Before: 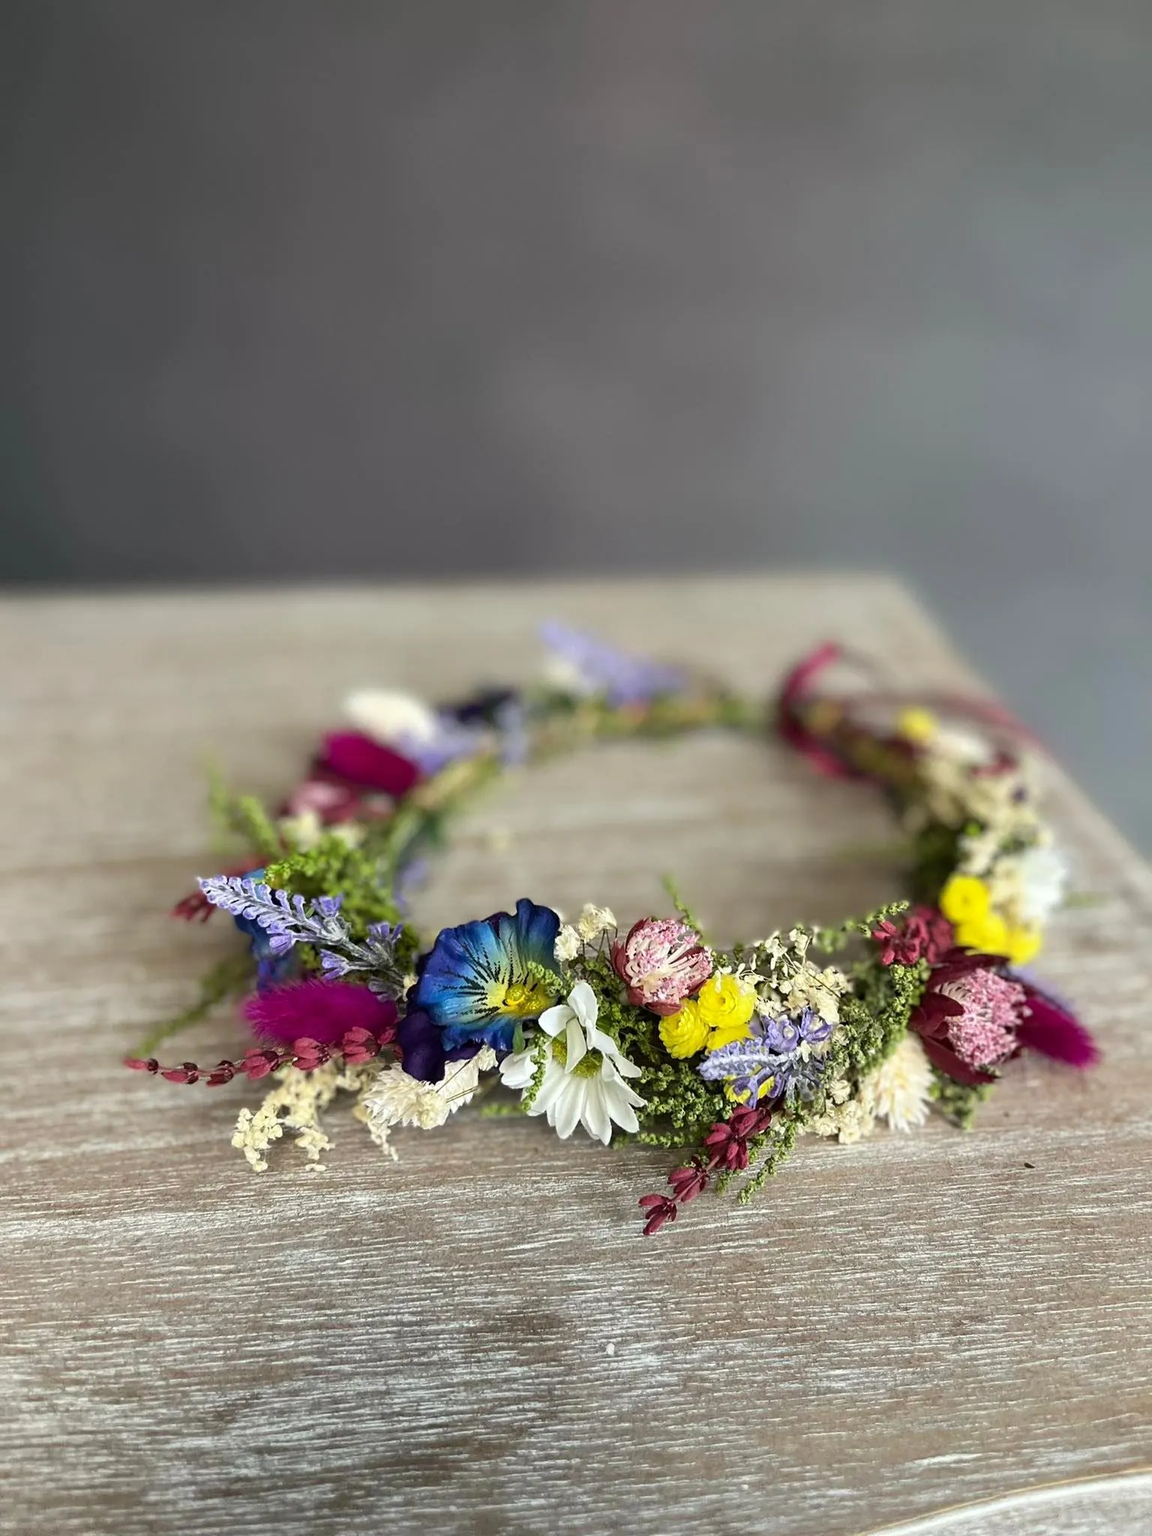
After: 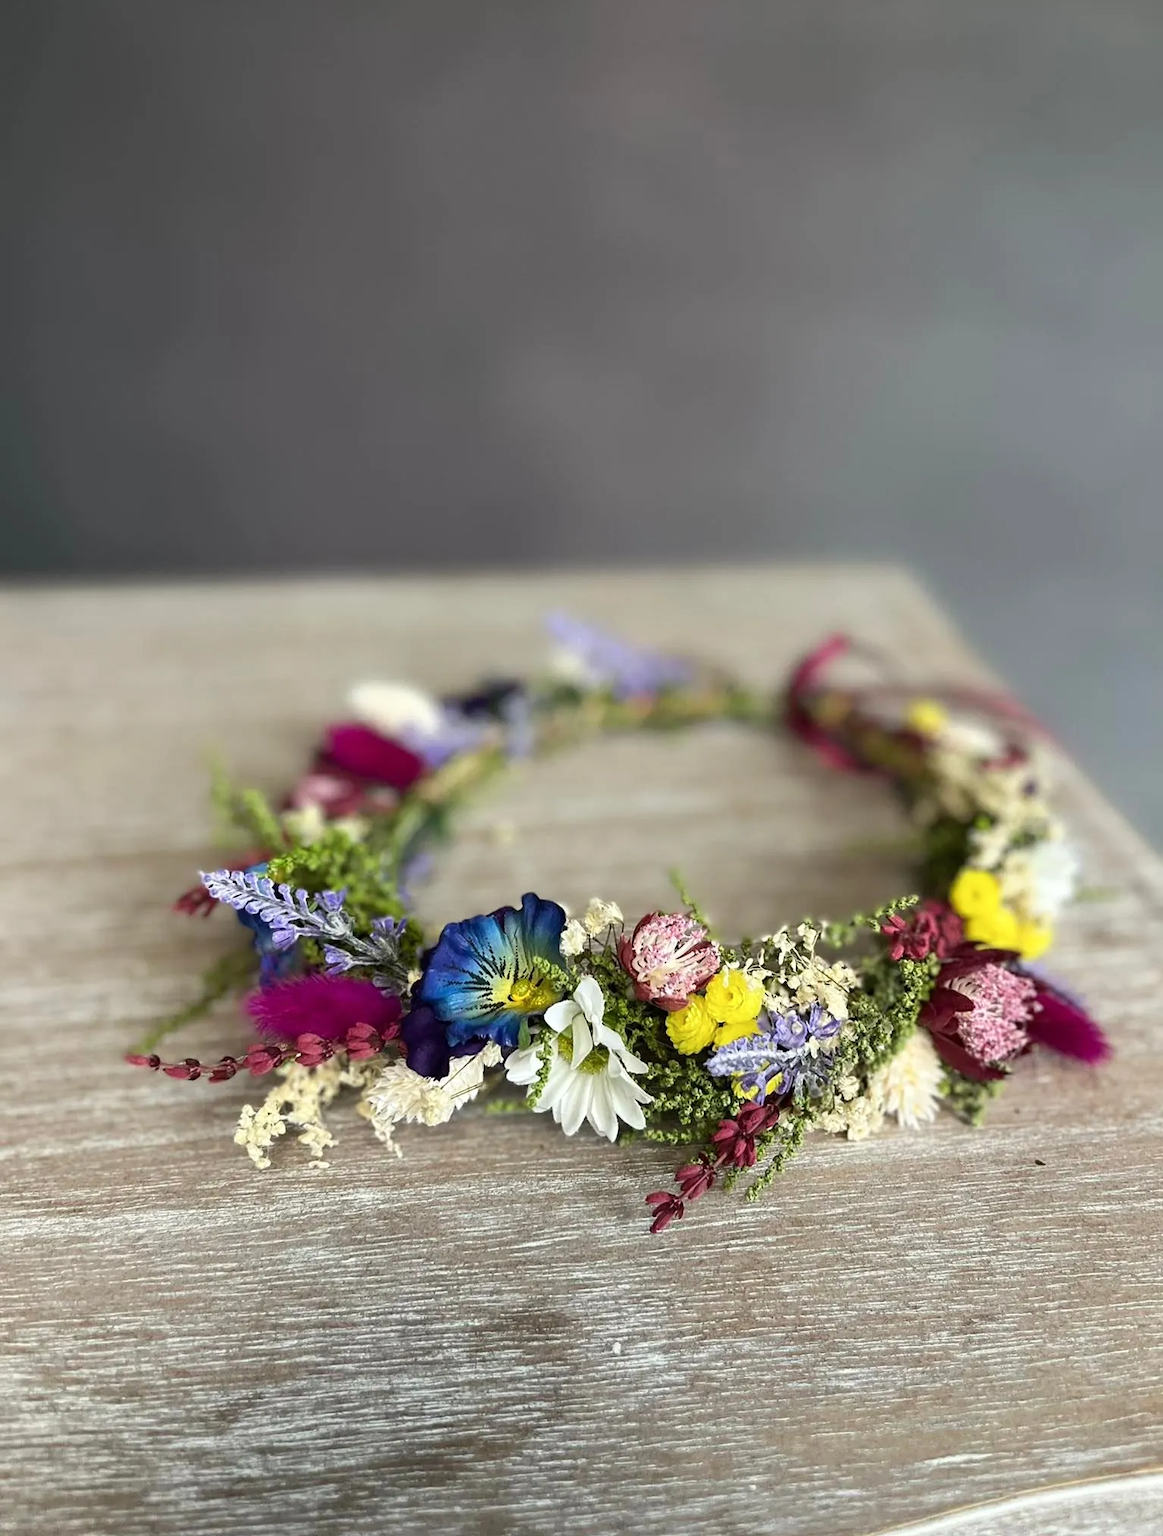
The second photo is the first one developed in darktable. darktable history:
crop: top 1.002%, right 0.01%
tone equalizer: edges refinement/feathering 500, mask exposure compensation -1.57 EV, preserve details no
shadows and highlights: shadows 0.204, highlights 40.08
